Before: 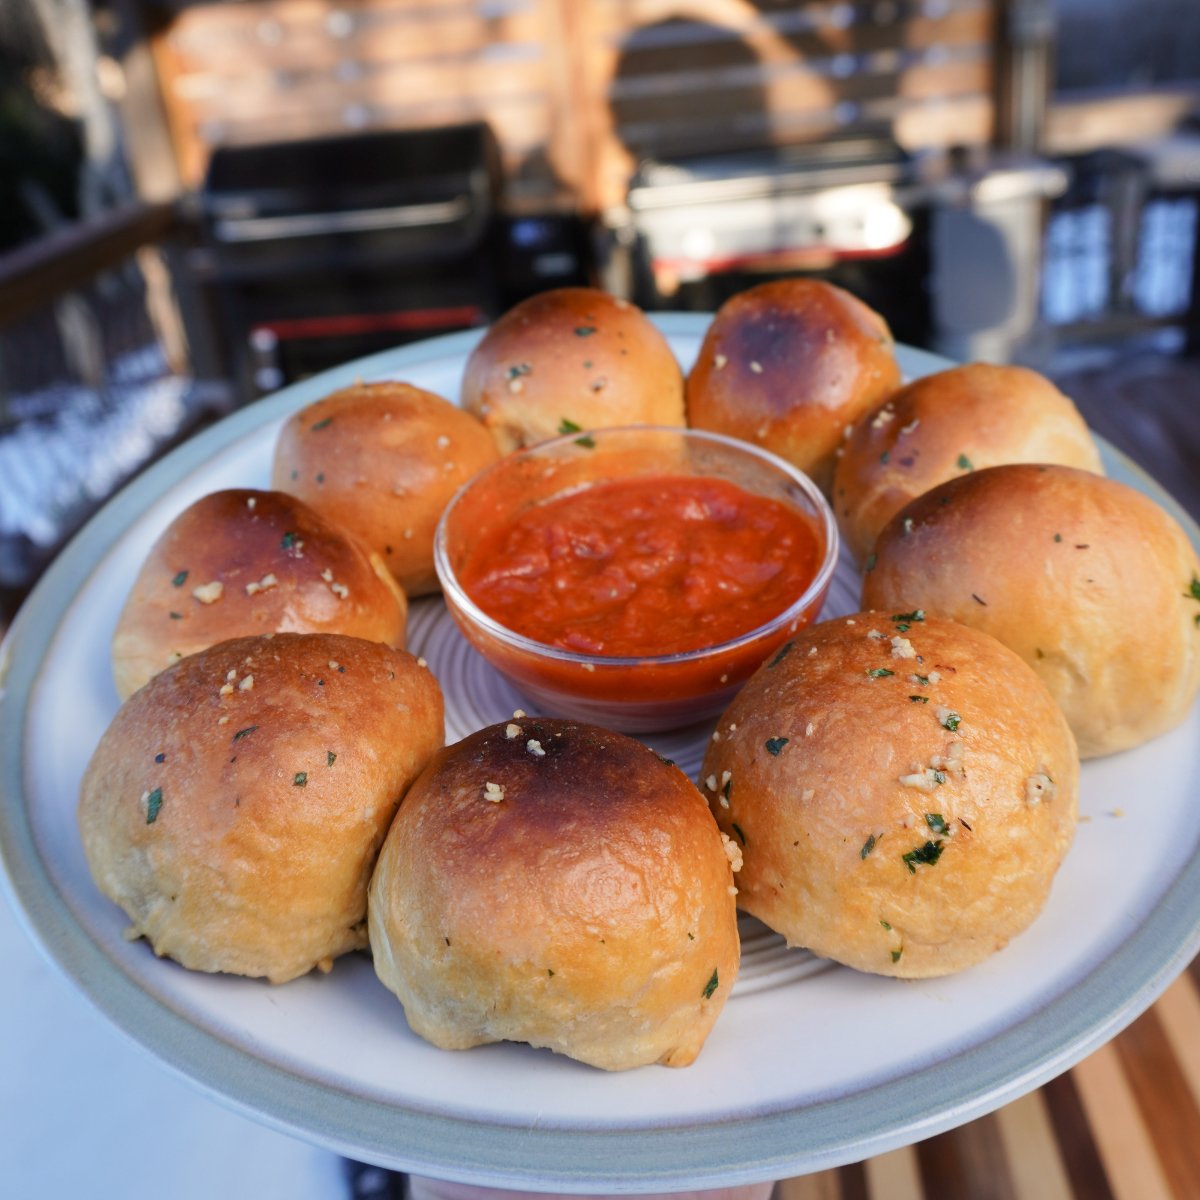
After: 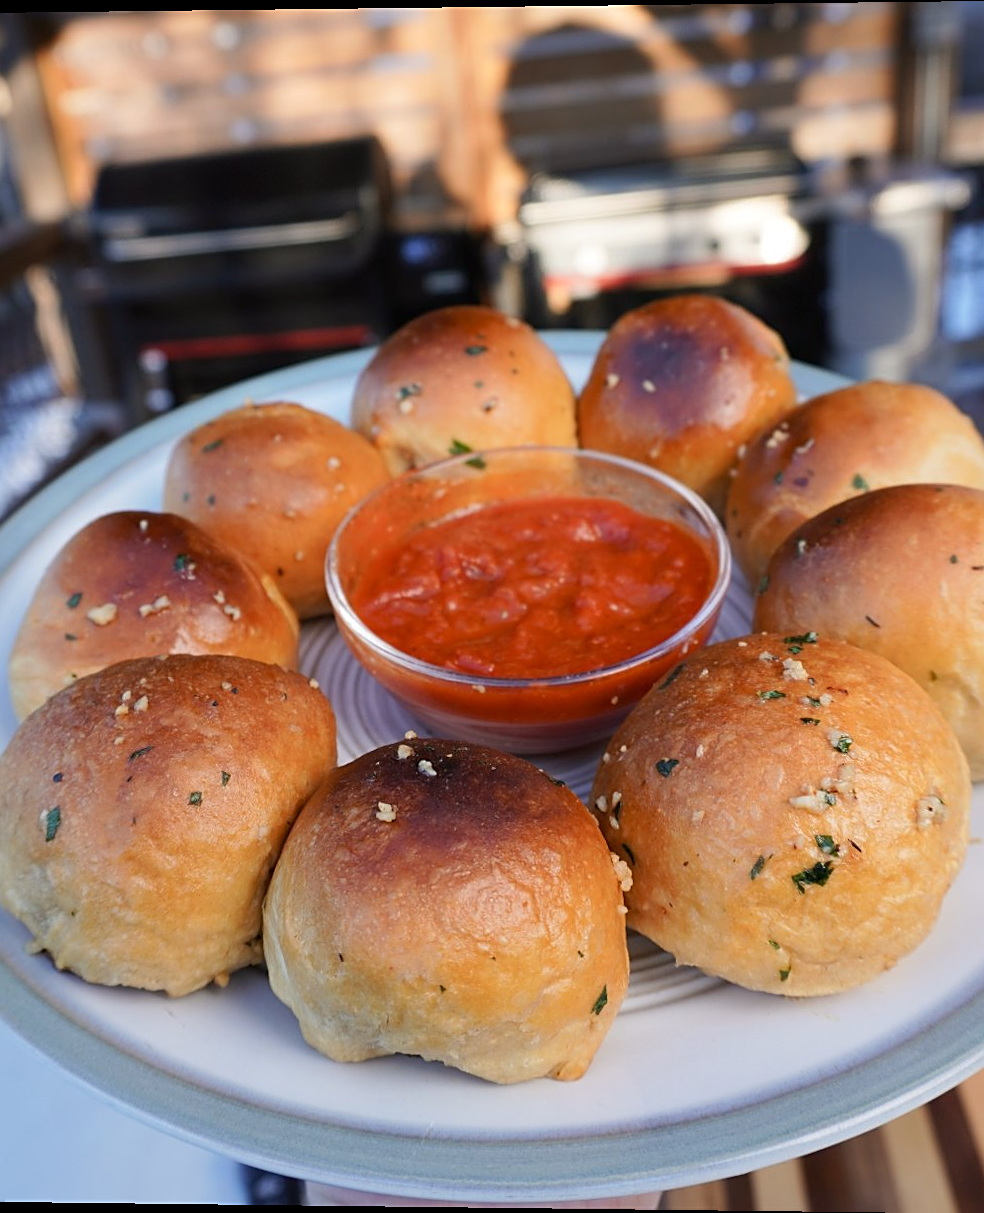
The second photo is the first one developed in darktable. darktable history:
crop and rotate: left 9.597%, right 10.195%
sharpen: on, module defaults
rotate and perspective: lens shift (vertical) 0.048, lens shift (horizontal) -0.024, automatic cropping off
